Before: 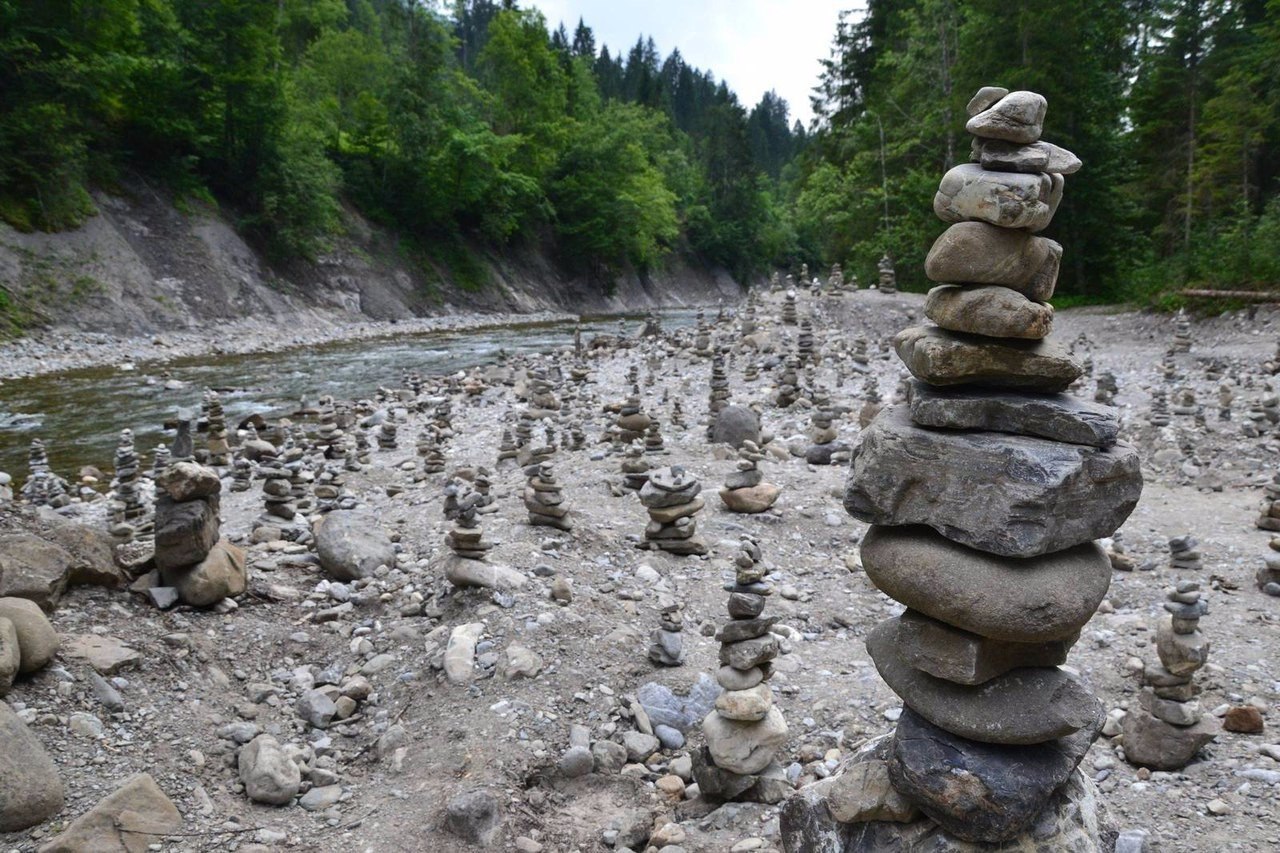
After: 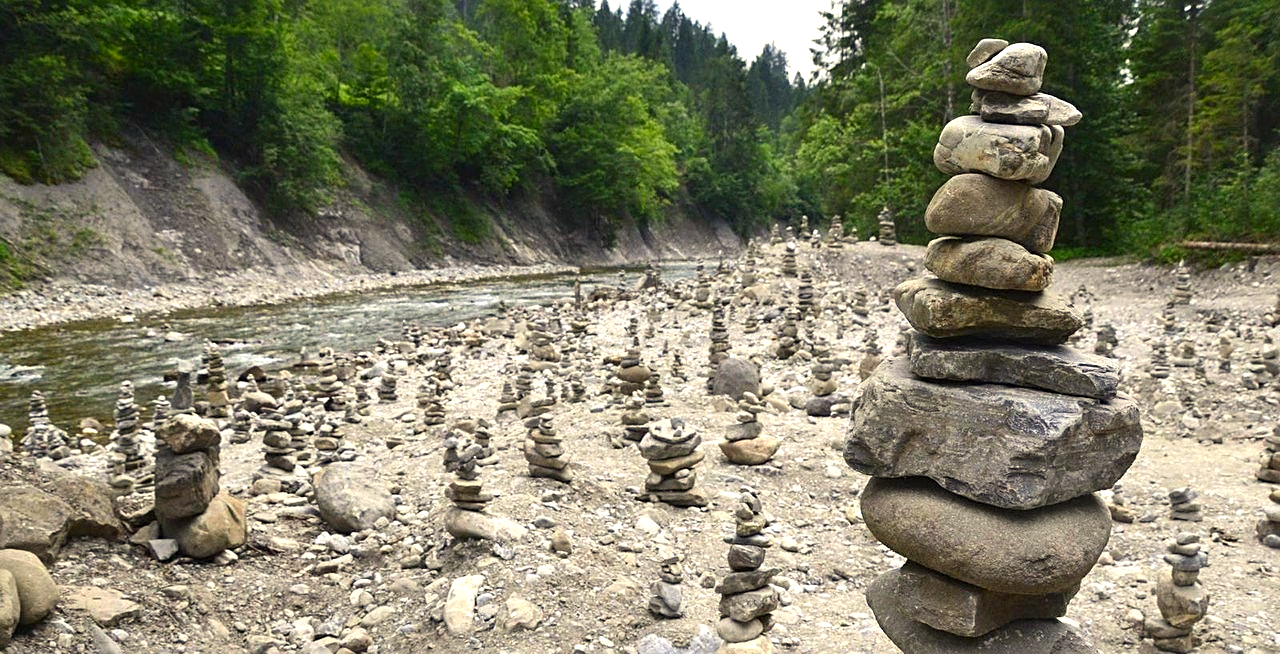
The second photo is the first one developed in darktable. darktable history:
exposure: black level correction 0, exposure 0.7 EV, compensate exposure bias true, compensate highlight preservation false
crop: top 5.667%, bottom 17.637%
sharpen: on, module defaults
color correction: highlights a* 1.39, highlights b* 17.83
